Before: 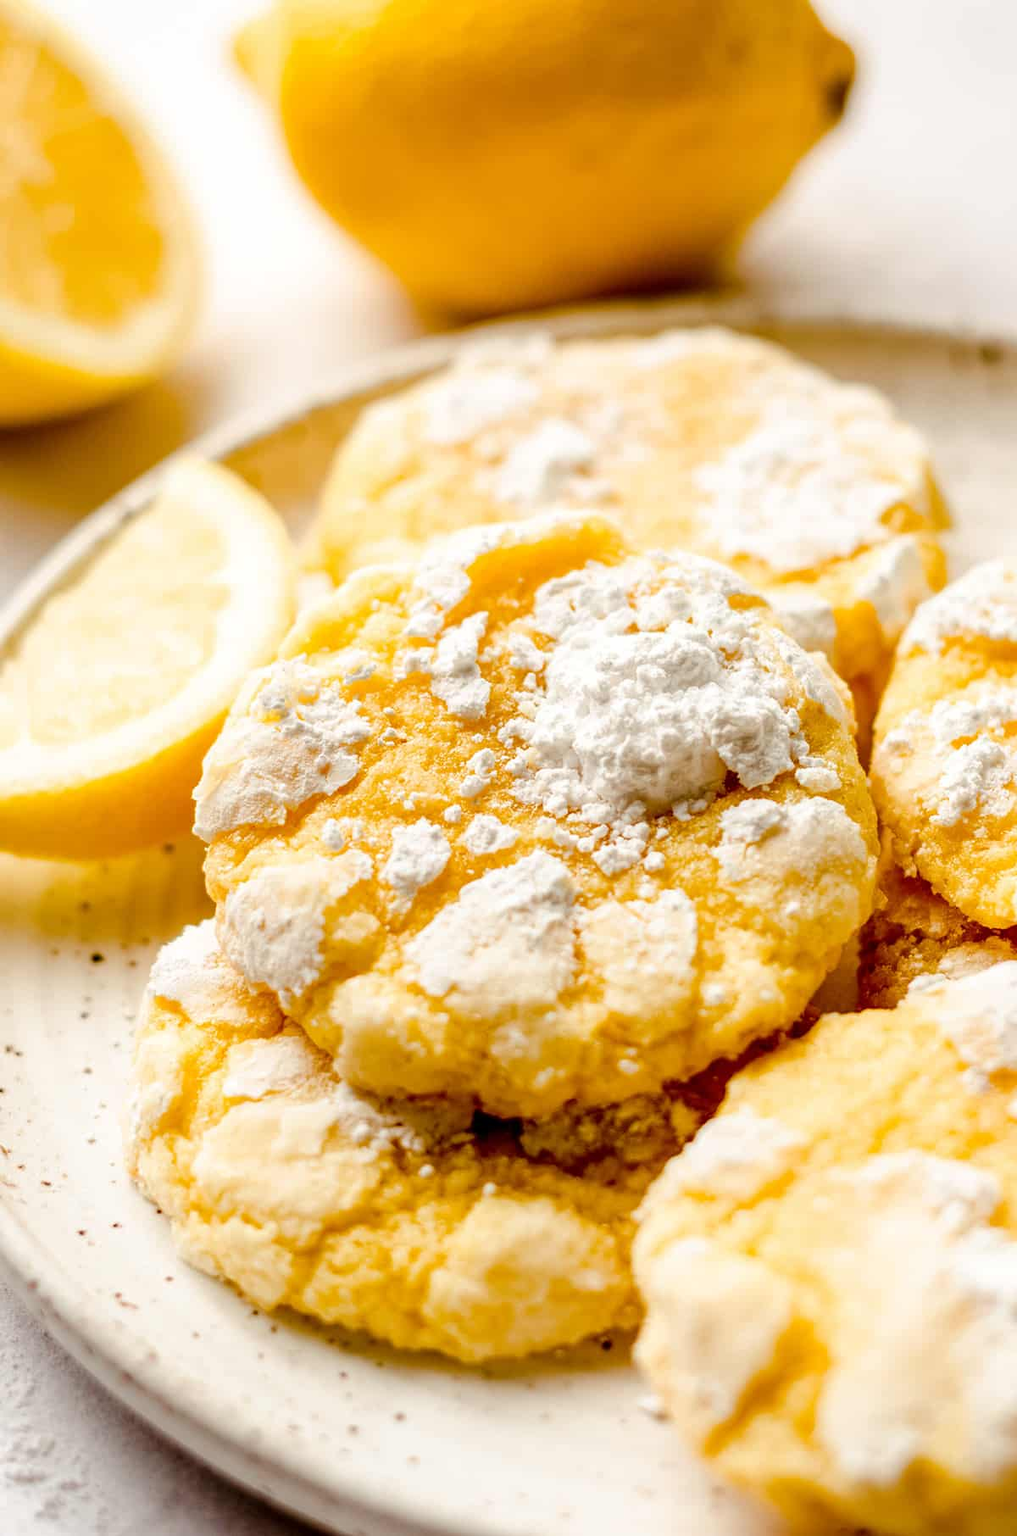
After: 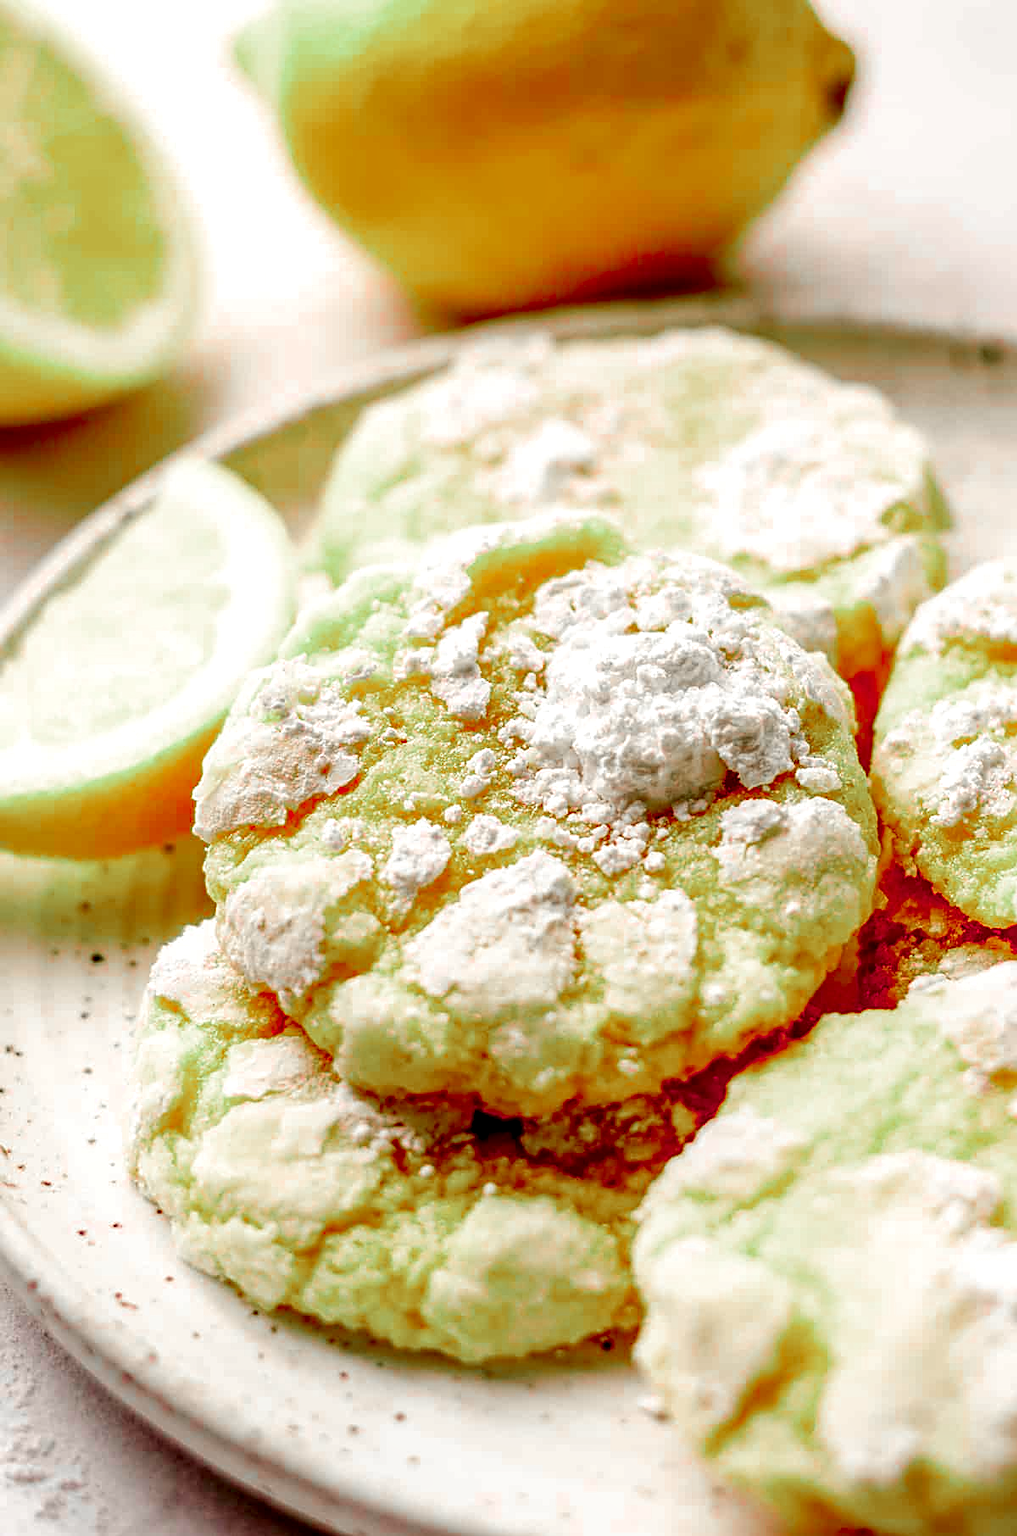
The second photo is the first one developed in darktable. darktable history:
sharpen: on, module defaults
local contrast: detail 130%
color zones: curves: ch0 [(0, 0.466) (0.128, 0.466) (0.25, 0.5) (0.375, 0.456) (0.5, 0.5) (0.625, 0.5) (0.737, 0.652) (0.875, 0.5)]; ch1 [(0, 0.603) (0.125, 0.618) (0.261, 0.348) (0.372, 0.353) (0.497, 0.363) (0.611, 0.45) (0.731, 0.427) (0.875, 0.518) (0.998, 0.652)]; ch2 [(0, 0.559) (0.125, 0.451) (0.253, 0.564) (0.37, 0.578) (0.5, 0.466) (0.625, 0.471) (0.731, 0.471) (0.88, 0.485)], mix 101.01%
